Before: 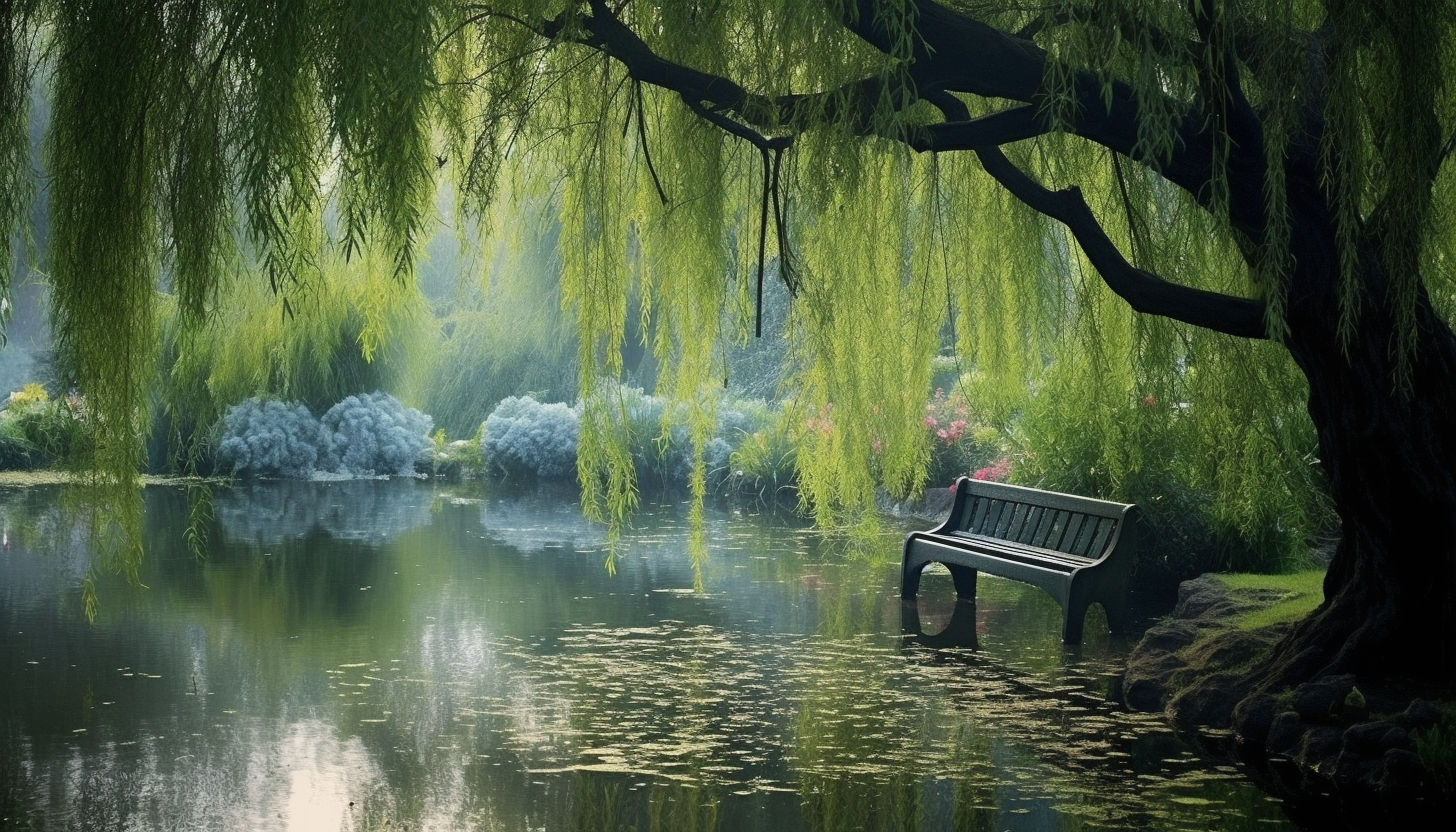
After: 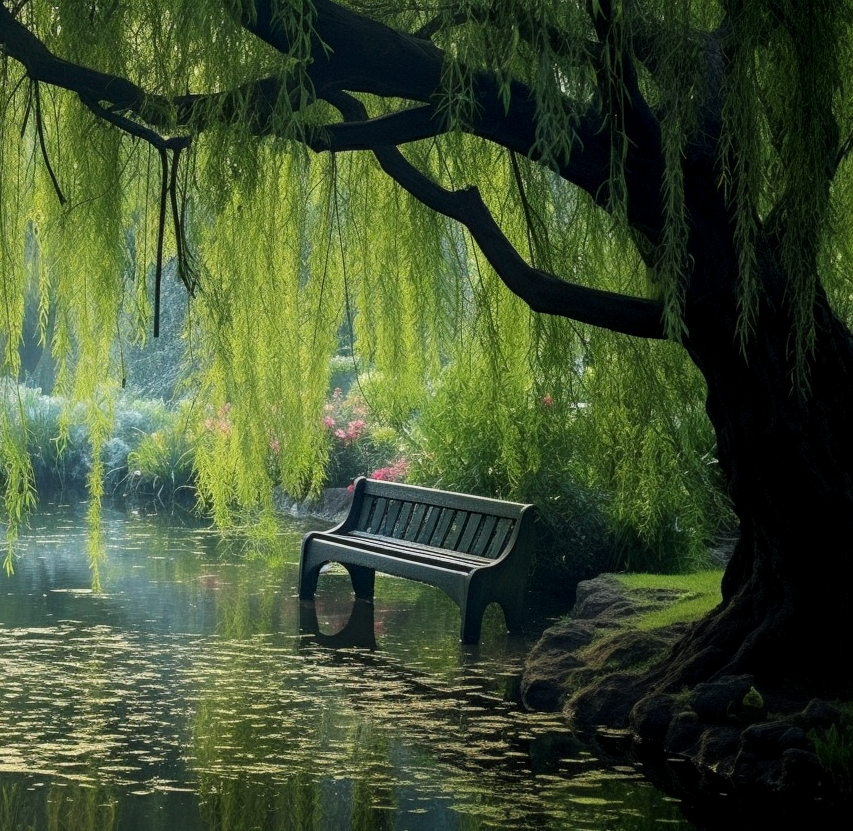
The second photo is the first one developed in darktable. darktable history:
contrast brightness saturation: contrast 0.037, saturation 0.162
crop: left 41.375%
local contrast: on, module defaults
